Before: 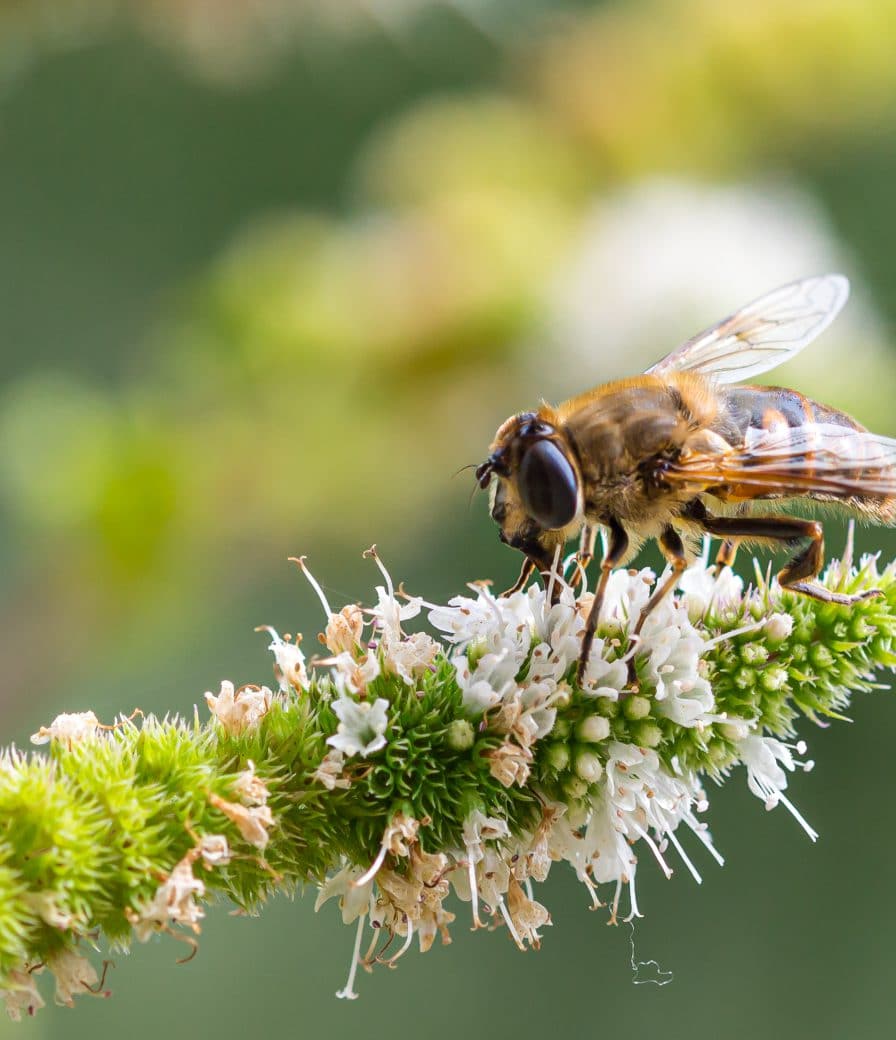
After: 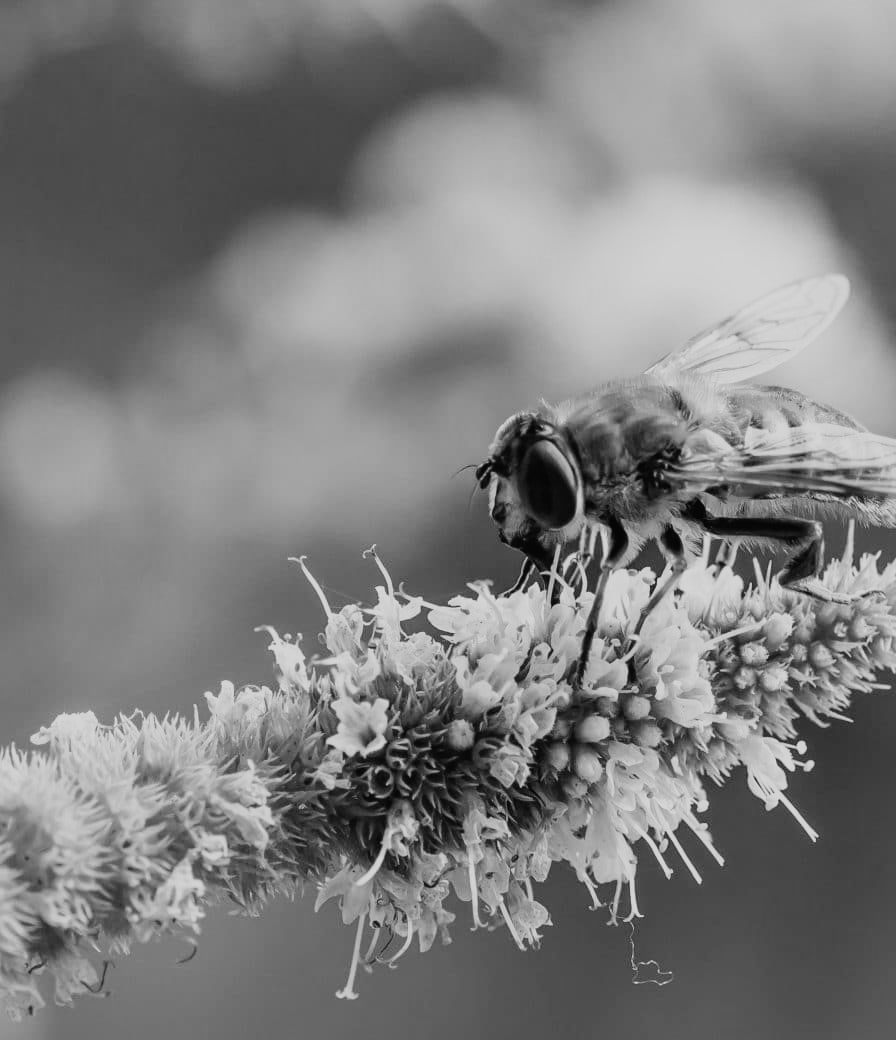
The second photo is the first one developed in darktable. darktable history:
monochrome: on, module defaults
exposure: exposure -0.492 EV, compensate highlight preservation false
filmic rgb: black relative exposure -7.65 EV, white relative exposure 4.56 EV, hardness 3.61
tone curve: curves: ch0 [(0, 0.013) (0.104, 0.103) (0.258, 0.267) (0.448, 0.487) (0.709, 0.794) (0.895, 0.915) (0.994, 0.971)]; ch1 [(0, 0) (0.335, 0.298) (0.446, 0.413) (0.488, 0.484) (0.515, 0.508) (0.584, 0.623) (0.635, 0.661) (1, 1)]; ch2 [(0, 0) (0.314, 0.306) (0.436, 0.447) (0.502, 0.503) (0.538, 0.541) (0.568, 0.603) (0.641, 0.635) (0.717, 0.701) (1, 1)], color space Lab, independent channels, preserve colors none
